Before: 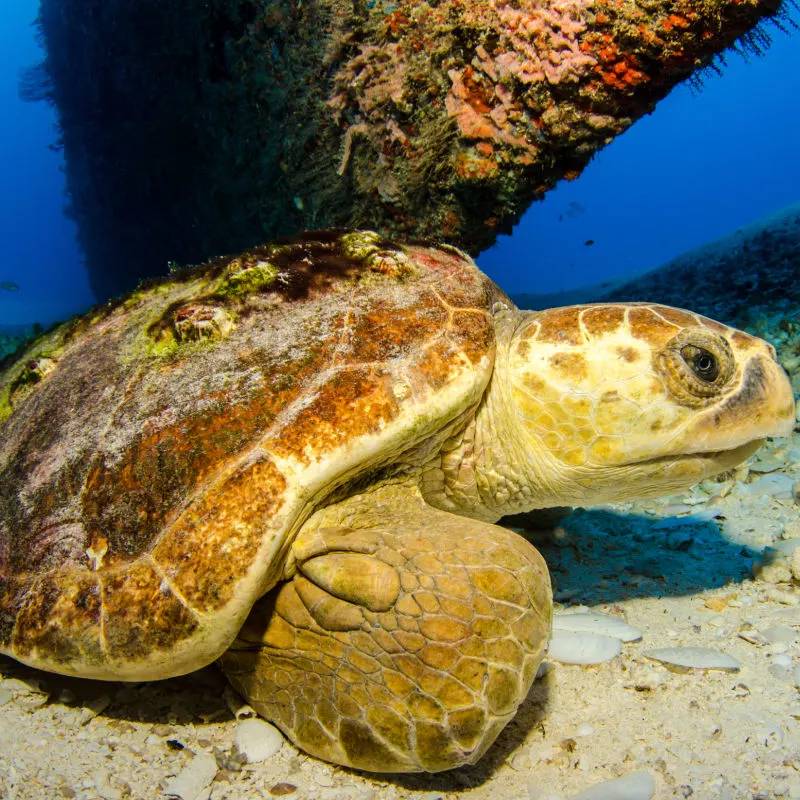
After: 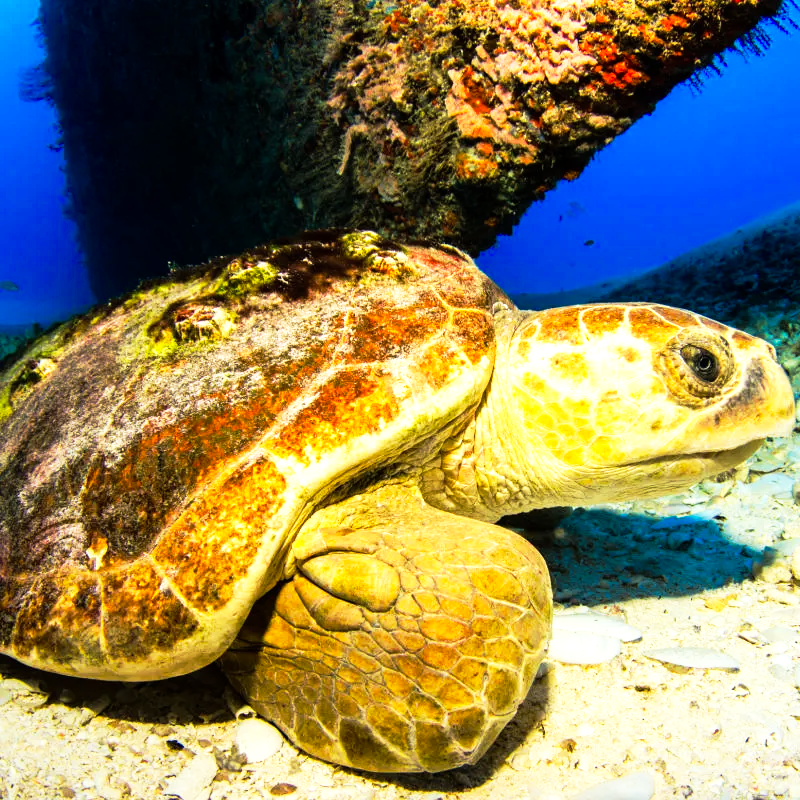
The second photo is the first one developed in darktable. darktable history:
base curve: curves: ch0 [(0, 0) (0.257, 0.25) (0.482, 0.586) (0.757, 0.871) (1, 1)], preserve colors none
color calibration: output colorfulness [0, 0.315, 0, 0], illuminant same as pipeline (D50), adaptation XYZ, x 0.345, y 0.358, temperature 5014.7 K, saturation algorithm version 1 (2020)
tone equalizer: -8 EV -0.728 EV, -7 EV -0.722 EV, -6 EV -0.582 EV, -5 EV -0.391 EV, -3 EV 0.395 EV, -2 EV 0.6 EV, -1 EV 0.697 EV, +0 EV 0.757 EV
